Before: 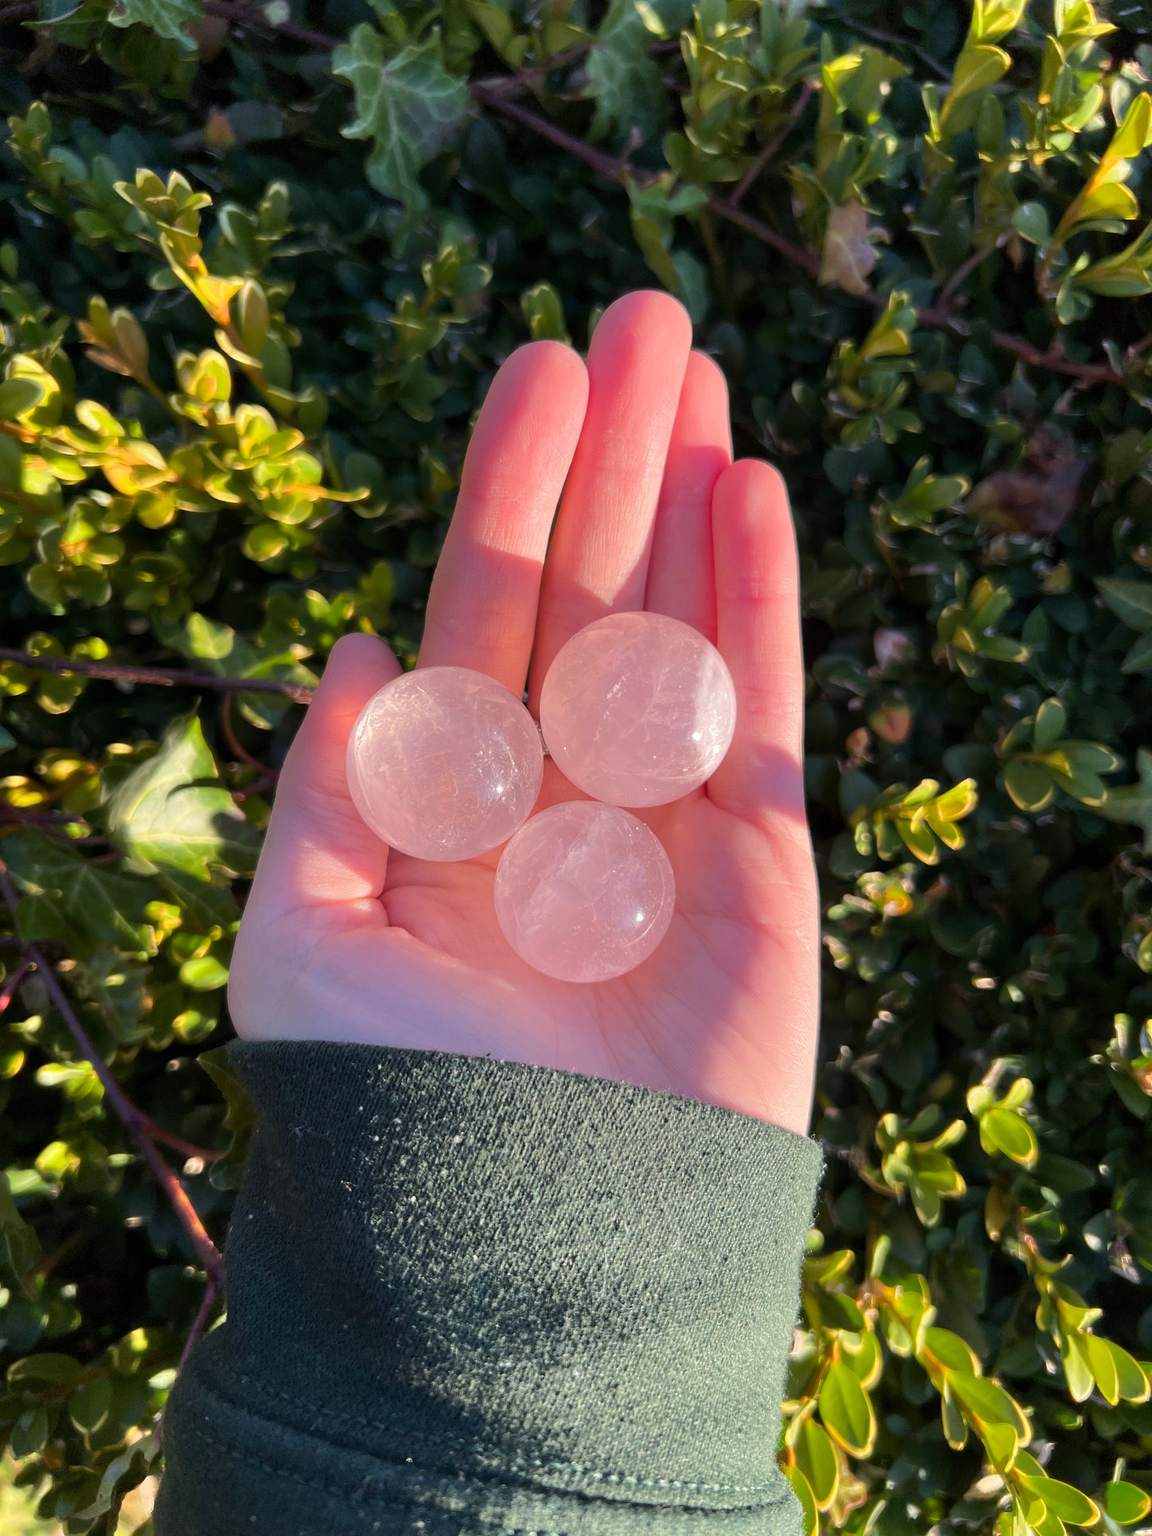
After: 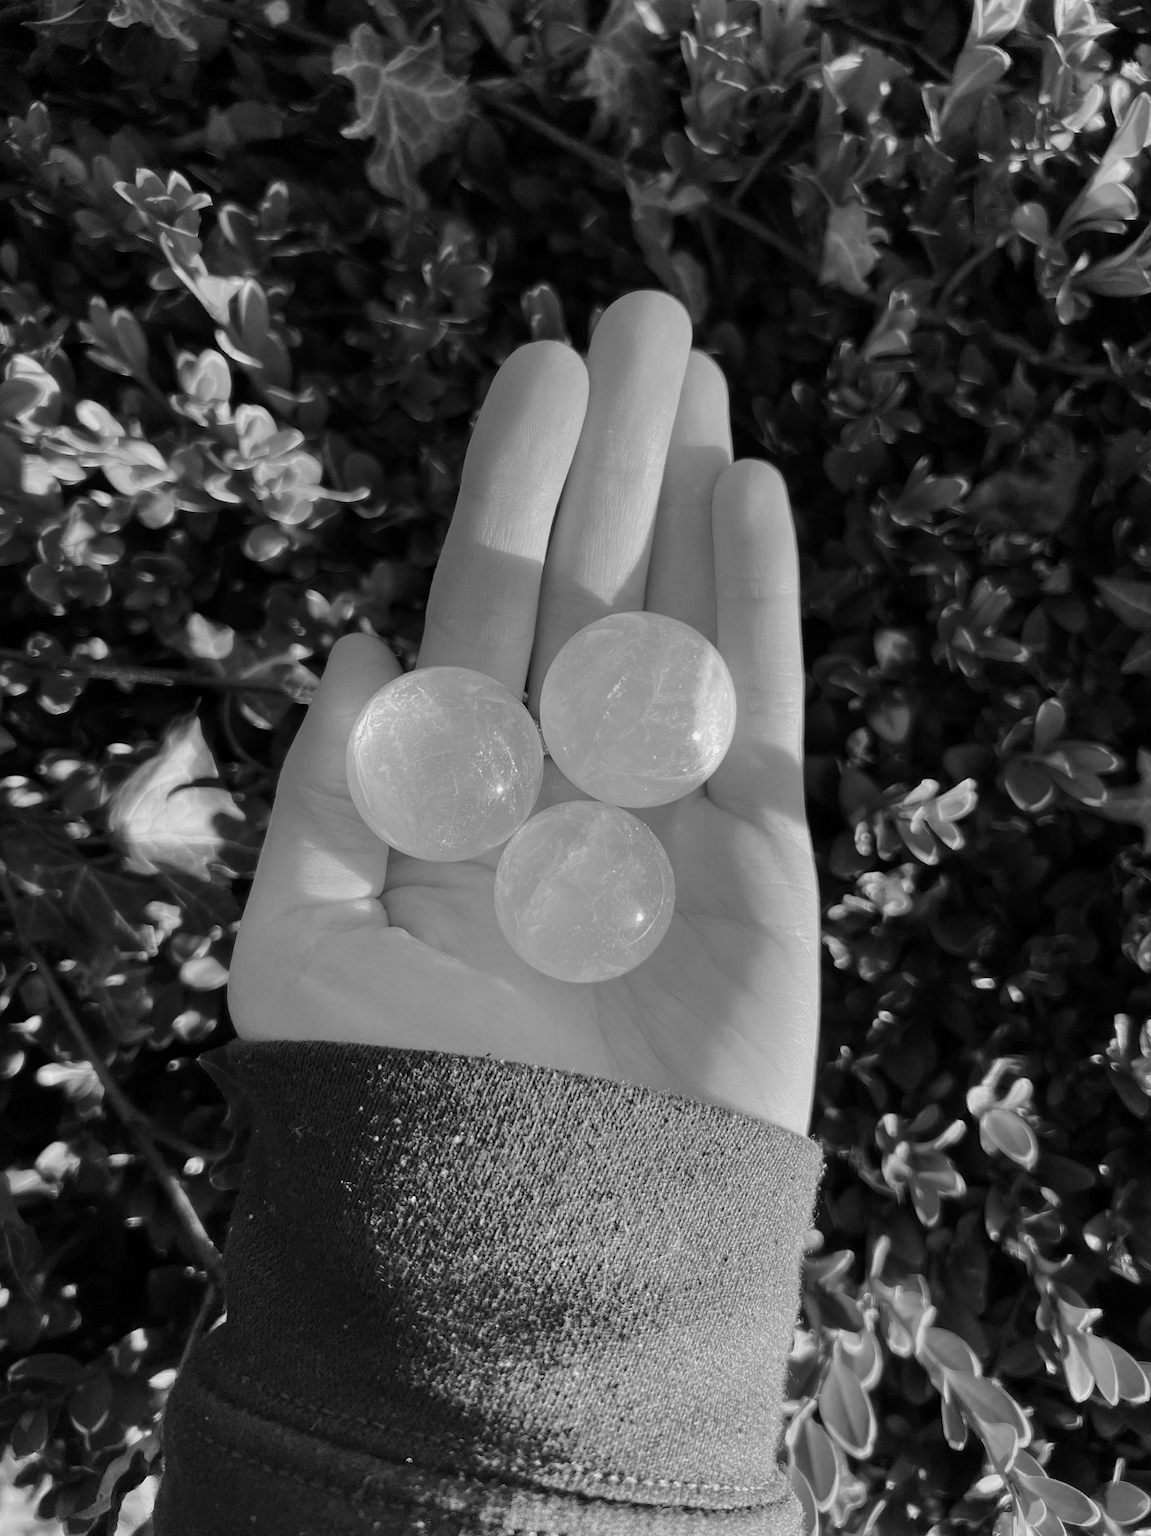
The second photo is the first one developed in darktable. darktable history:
white balance: red 1.029, blue 0.92
tone curve: curves: ch0 [(0, 0) (0.08, 0.056) (0.4, 0.4) (0.6, 0.612) (0.92, 0.924) (1, 1)], color space Lab, linked channels, preserve colors none
color calibration: output gray [0.18, 0.41, 0.41, 0], gray › normalize channels true, illuminant same as pipeline (D50), adaptation XYZ, x 0.346, y 0.359, gamut compression 0
